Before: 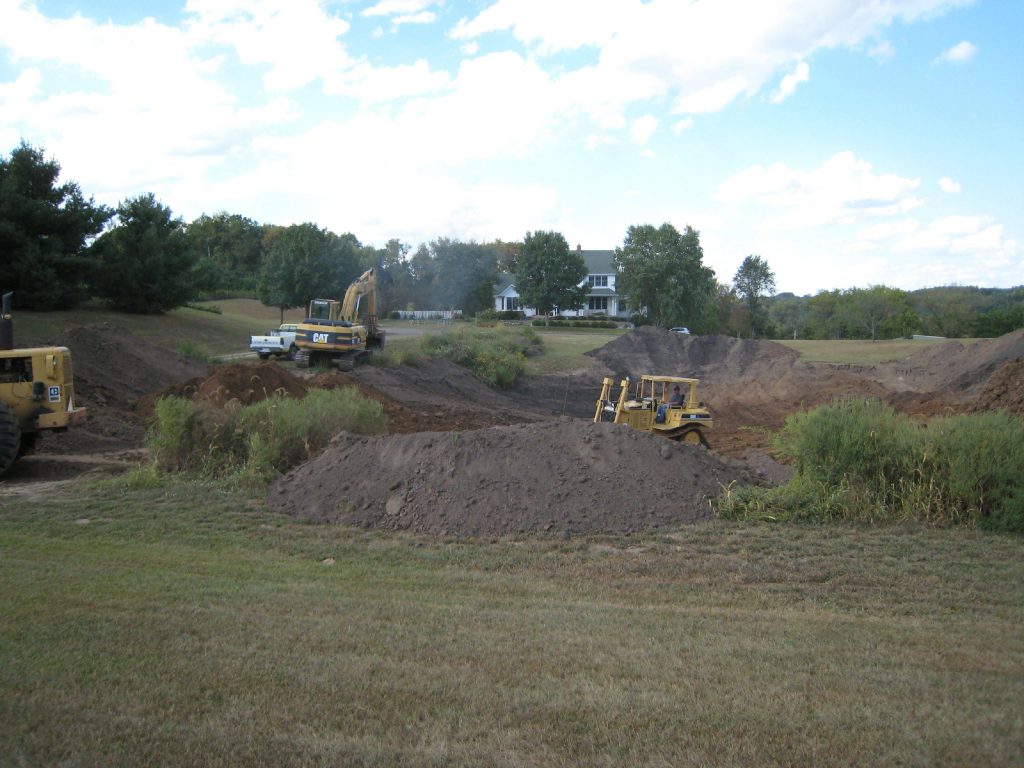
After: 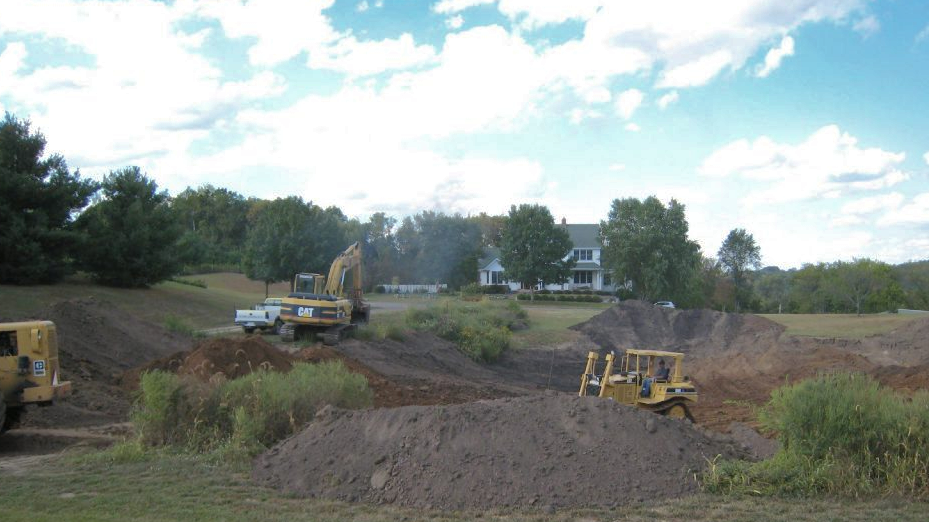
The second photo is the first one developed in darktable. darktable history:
crop: left 1.525%, top 3.446%, right 7.683%, bottom 28.509%
shadows and highlights: shadows 40.31, highlights -59.78
